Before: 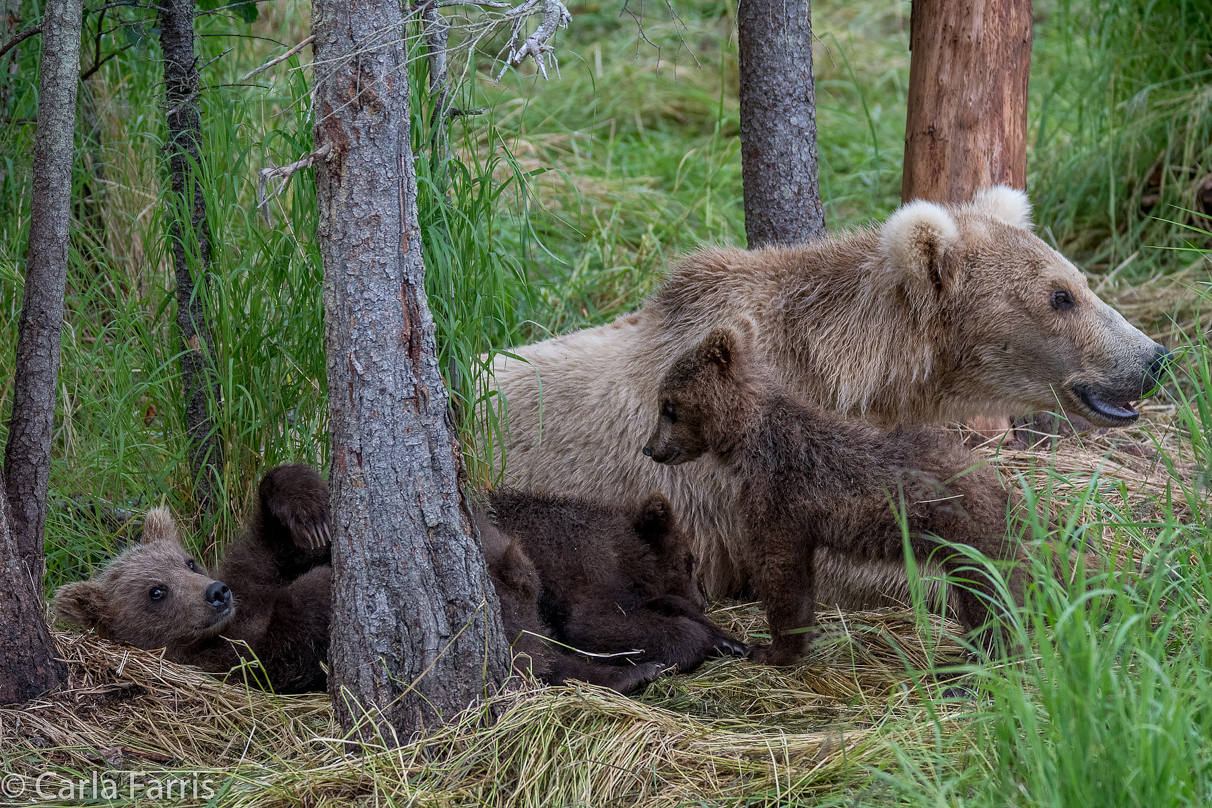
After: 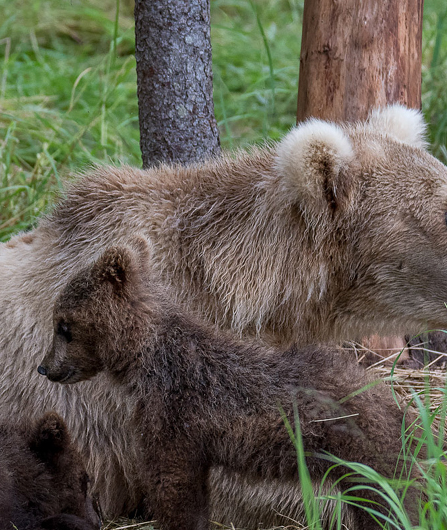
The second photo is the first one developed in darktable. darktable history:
crop and rotate: left 49.936%, top 10.094%, right 13.136%, bottom 24.256%
